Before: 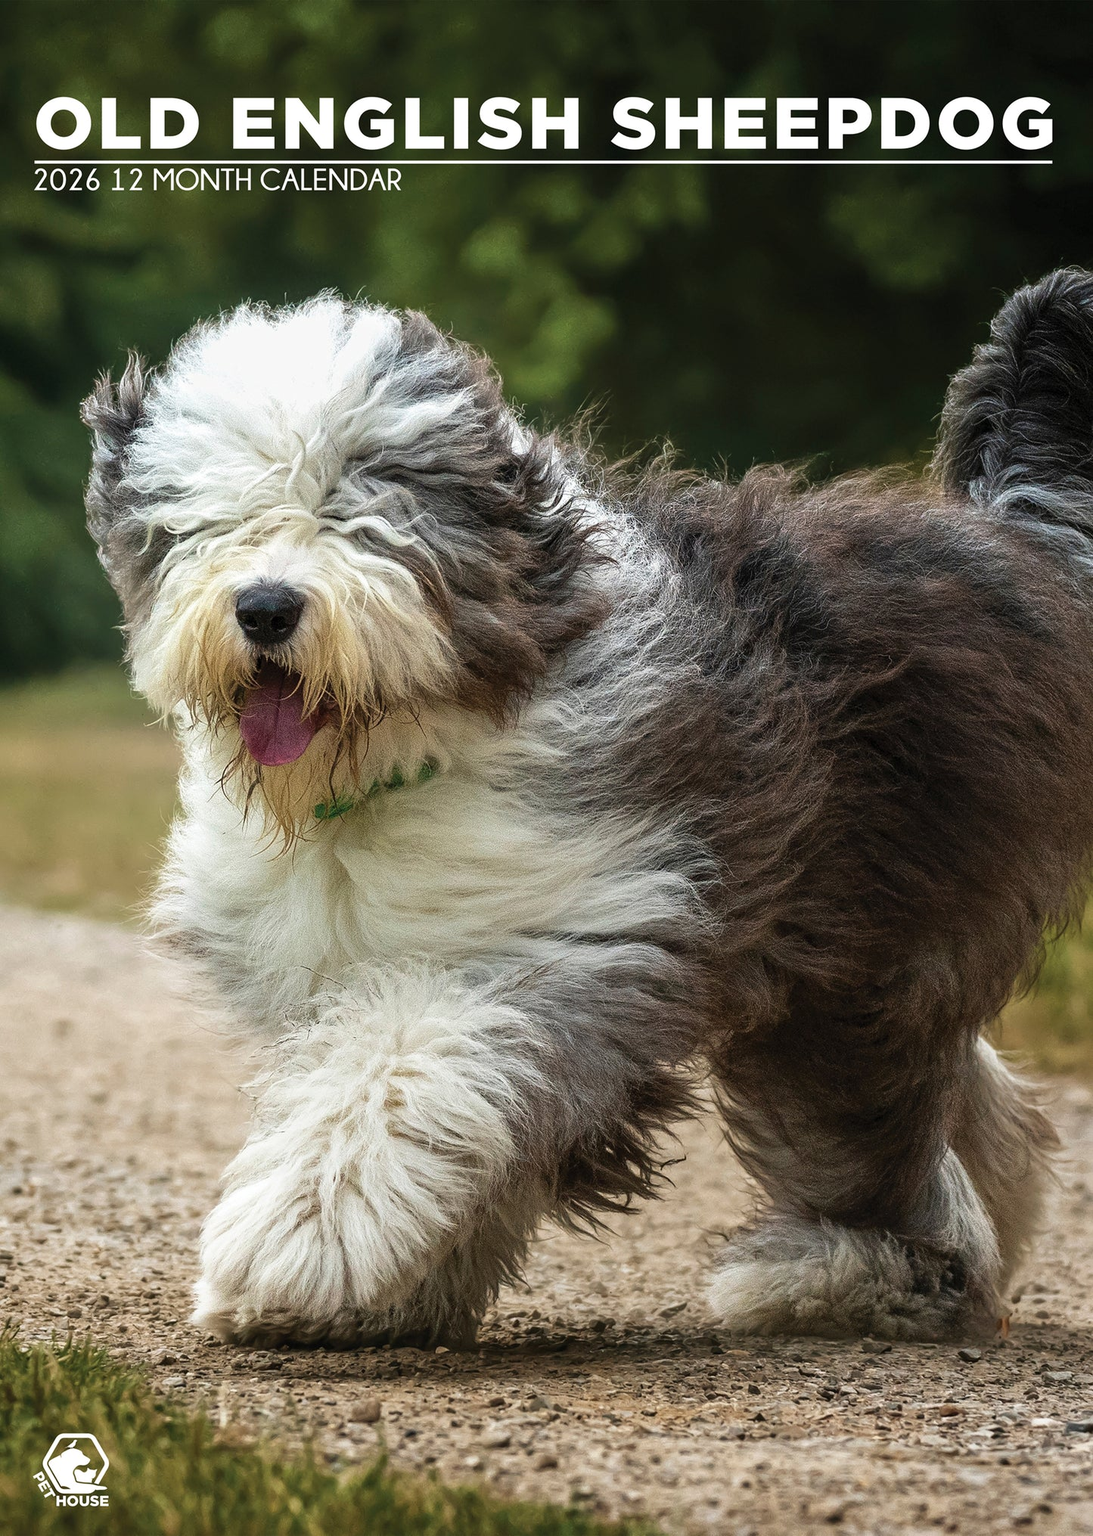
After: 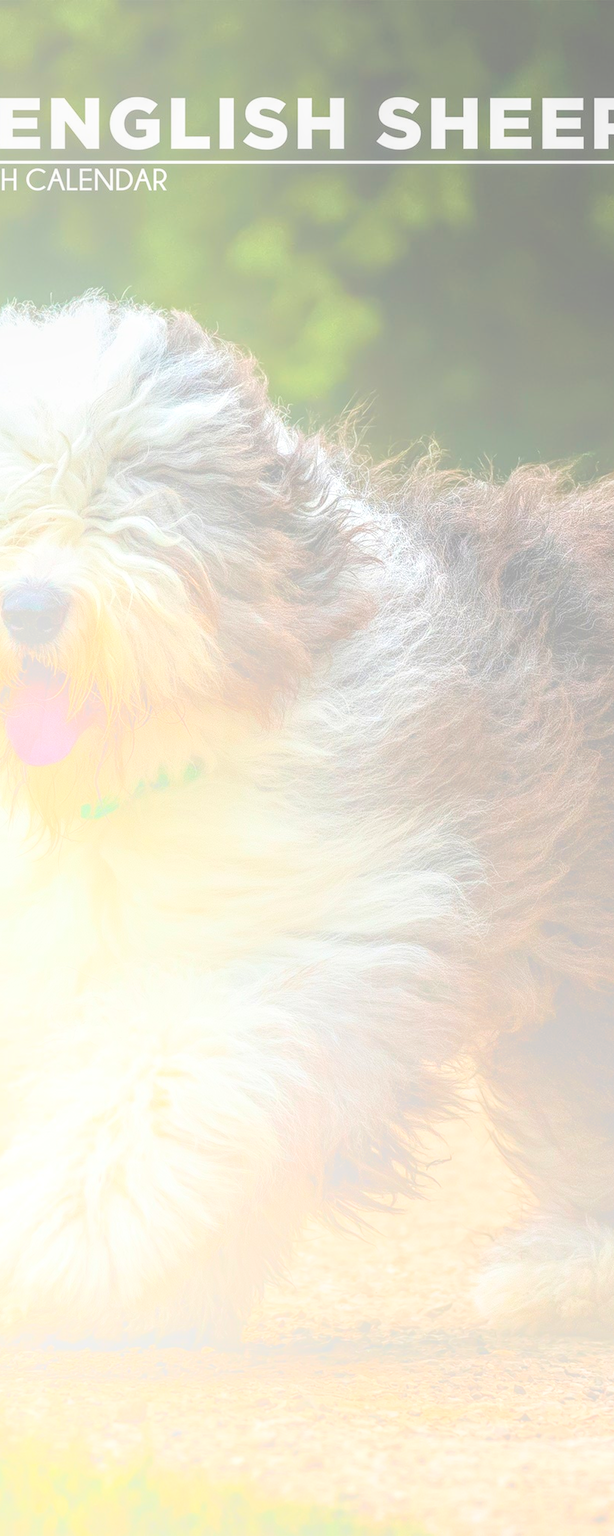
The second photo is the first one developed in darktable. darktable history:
local contrast: highlights 35%, detail 135%
bloom: size 85%, threshold 5%, strength 85%
crop: left 21.496%, right 22.254%
